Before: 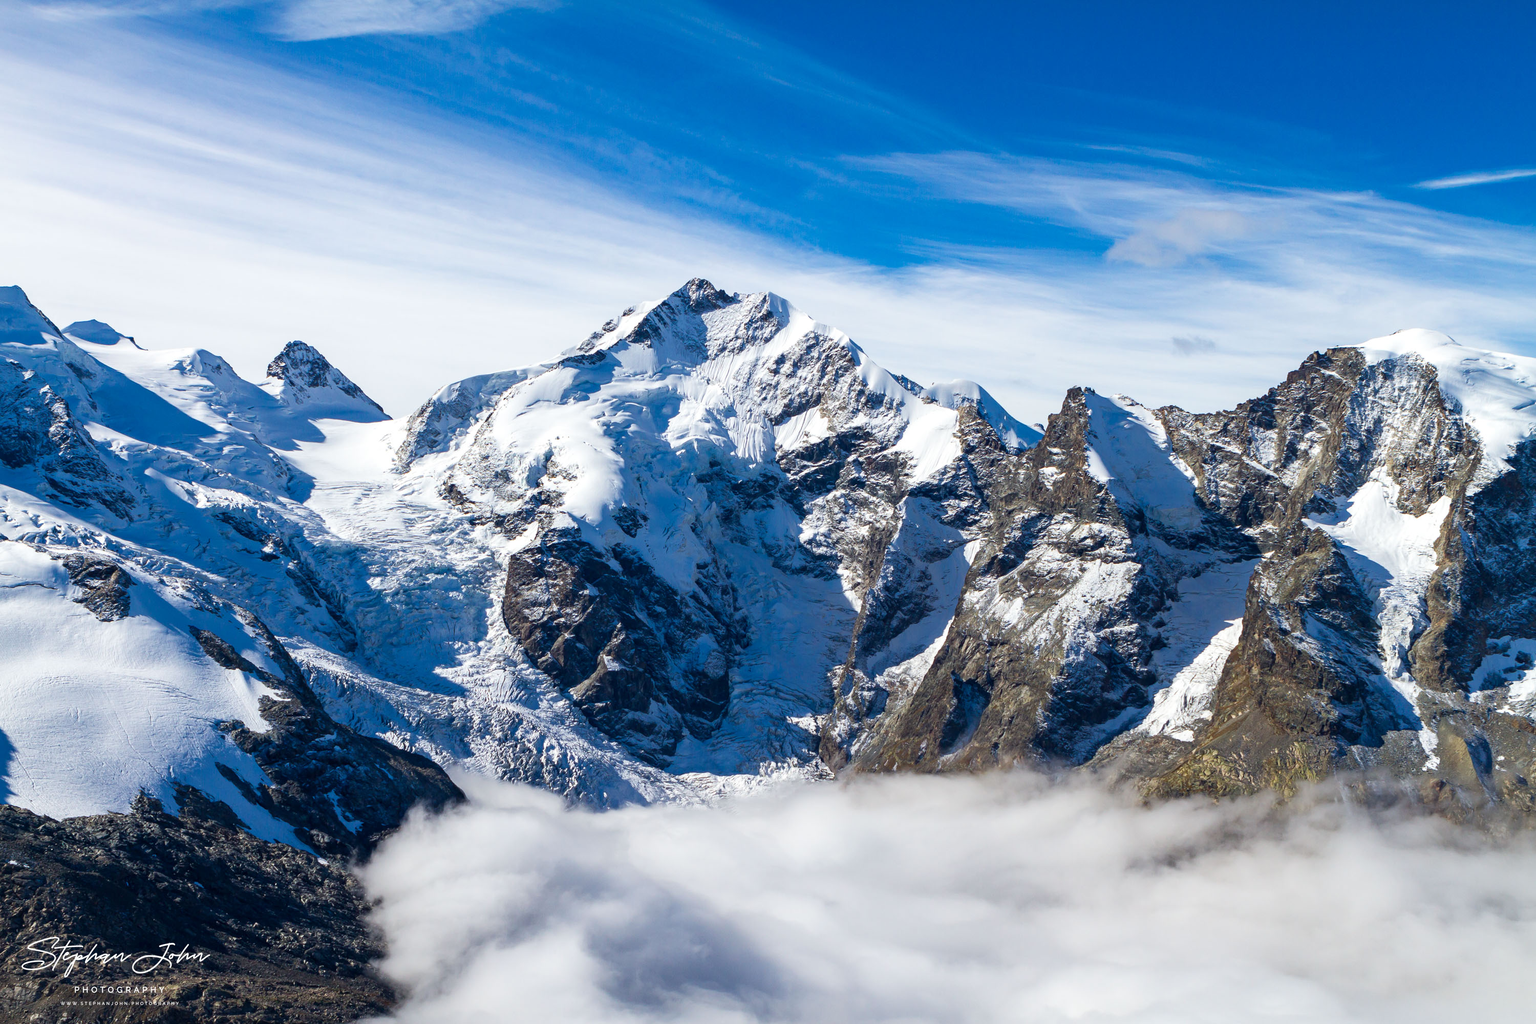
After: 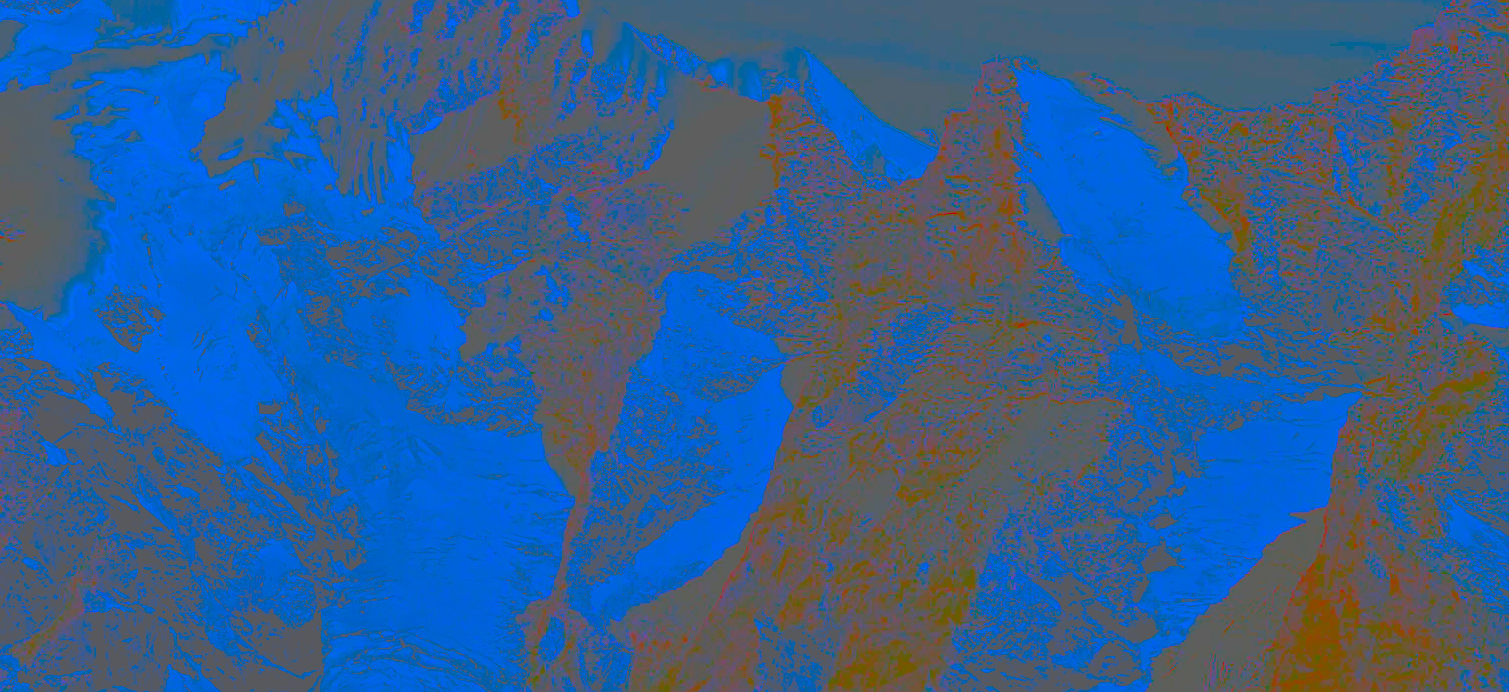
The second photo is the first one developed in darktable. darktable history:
color balance rgb: shadows lift › hue 84.98°, linear chroma grading › global chroma 12.817%, perceptual saturation grading › global saturation 64.803%, perceptual saturation grading › highlights 50.021%, perceptual saturation grading › shadows 29.4%
contrast brightness saturation: contrast -0.979, brightness -0.179, saturation 0.757
crop: left 36.761%, top 34.92%, right 12.912%, bottom 30.466%
filmic rgb: black relative exposure -8.01 EV, white relative exposure 4 EV, hardness 4.14, contrast 1.38
sharpen: on, module defaults
